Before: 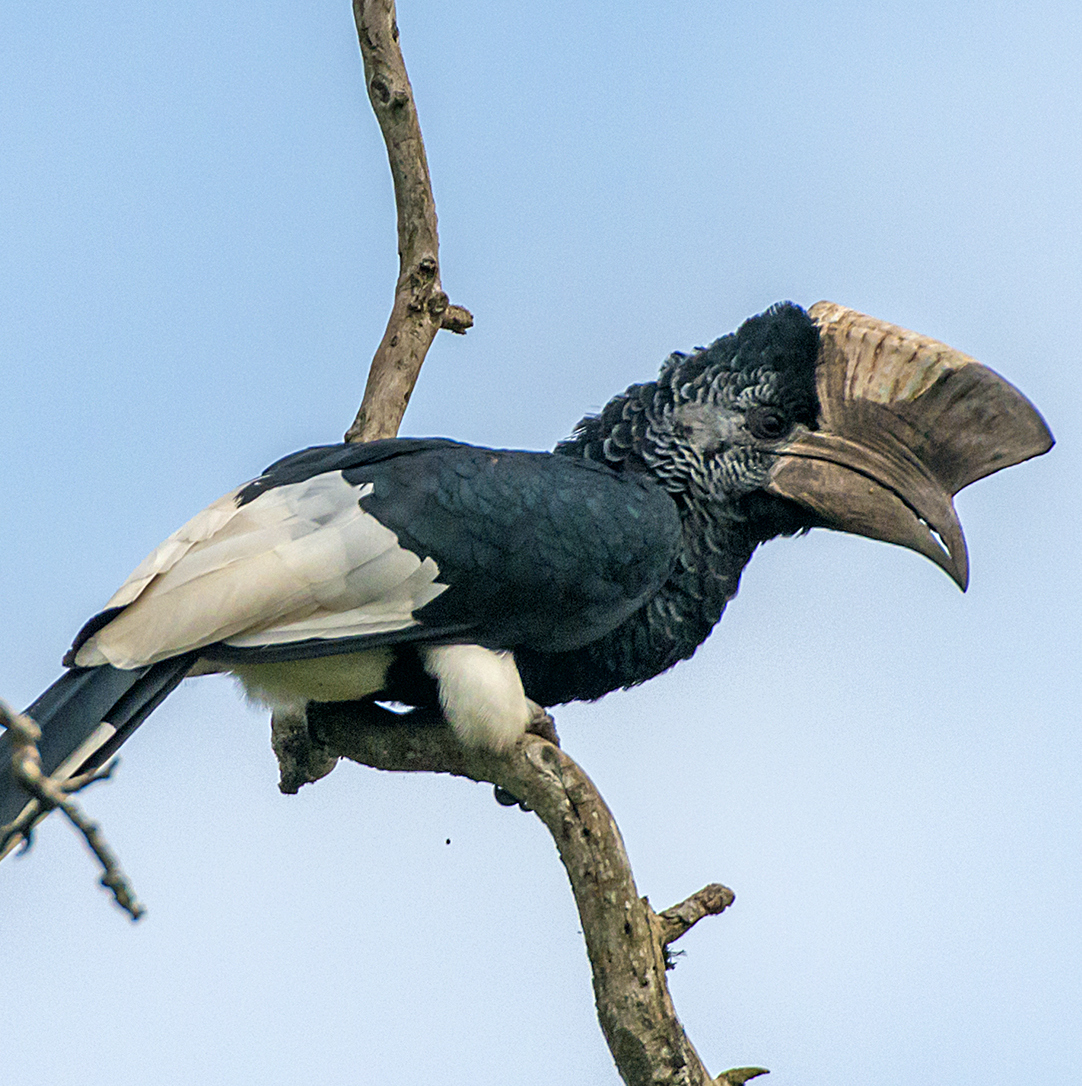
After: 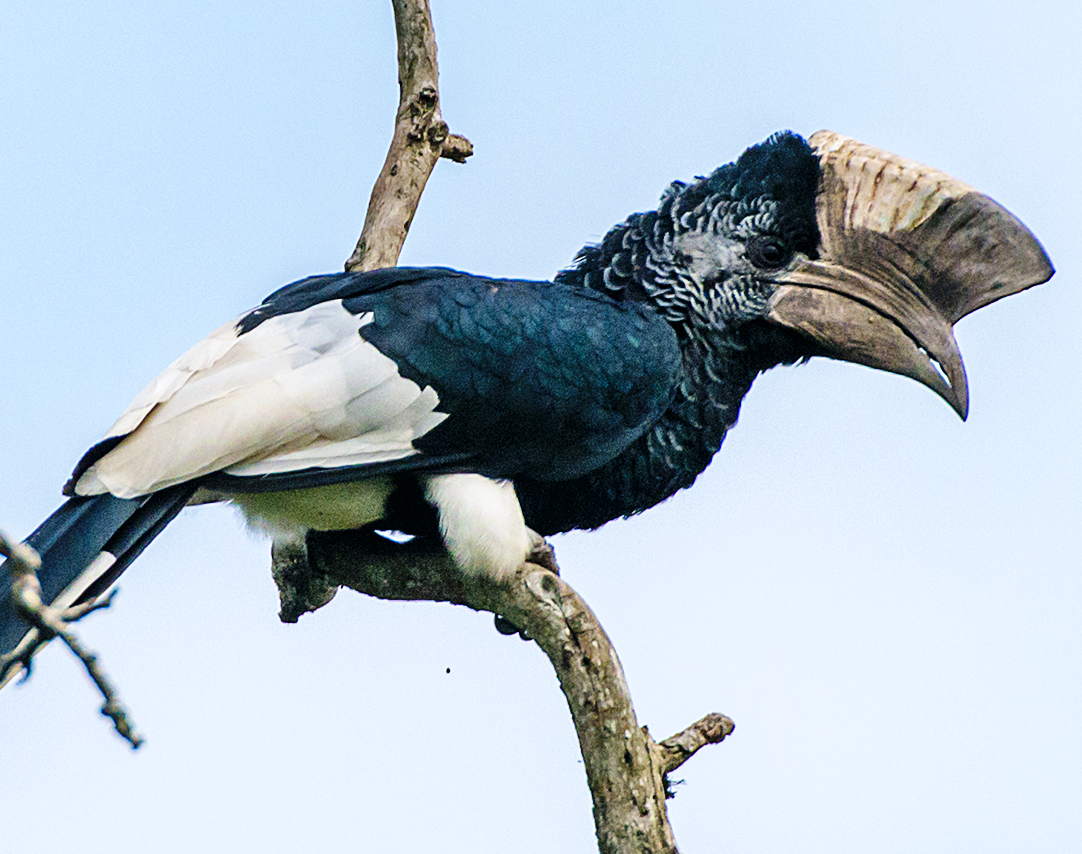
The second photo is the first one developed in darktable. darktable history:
base curve: curves: ch0 [(0, 0) (0.036, 0.025) (0.121, 0.166) (0.206, 0.329) (0.605, 0.79) (1, 1)], preserve colors none
crop and rotate: top 15.774%, bottom 5.506%
color calibration: illuminant as shot in camera, x 0.358, y 0.373, temperature 4628.91 K
